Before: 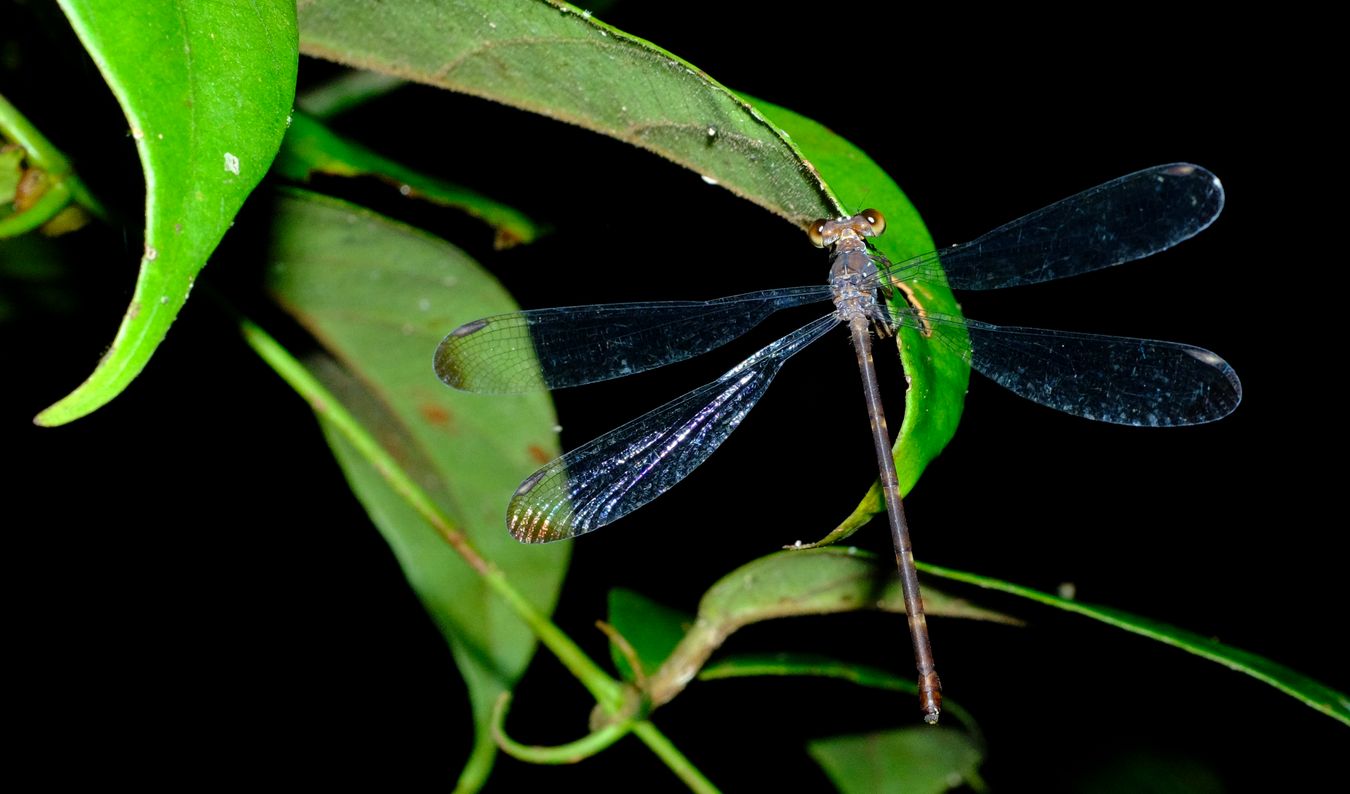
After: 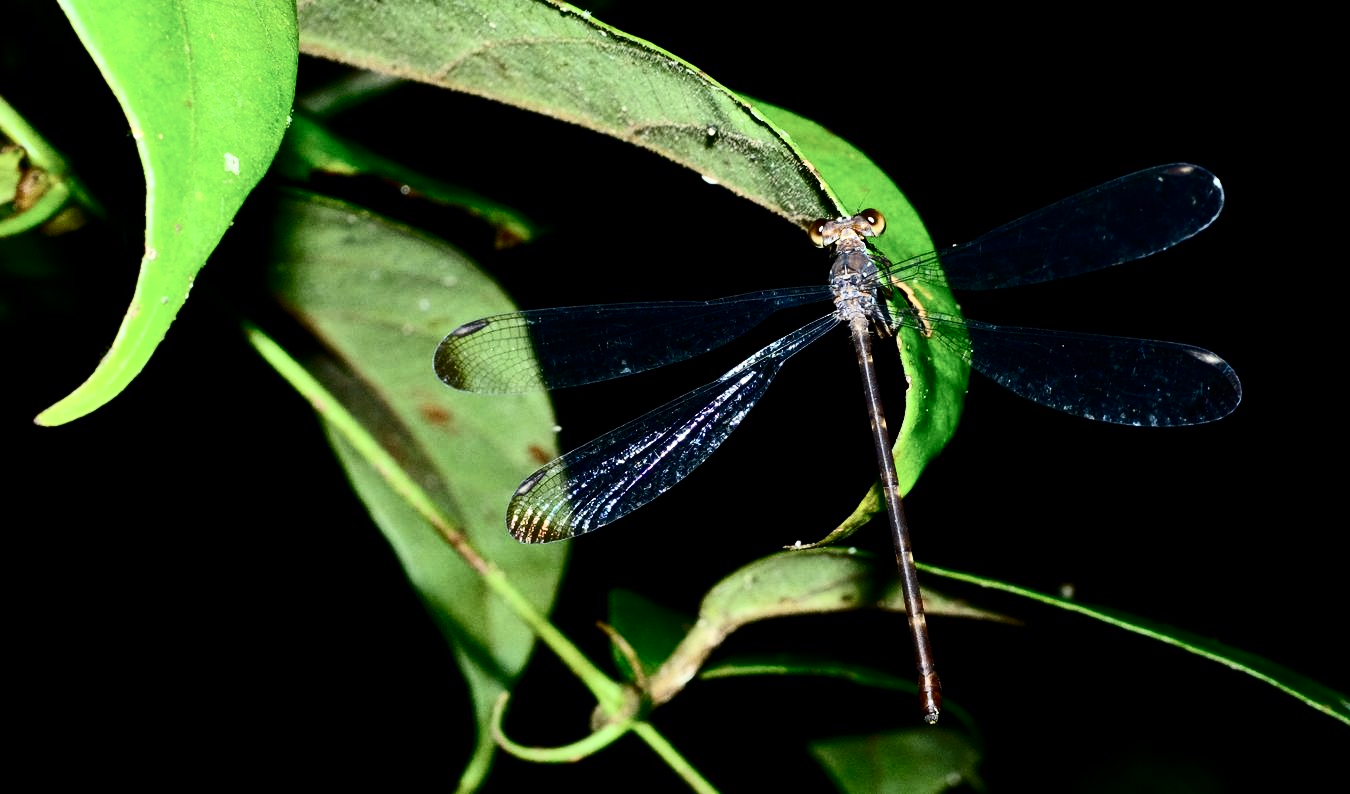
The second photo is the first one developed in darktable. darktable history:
contrast brightness saturation: contrast 0.498, saturation -0.101
